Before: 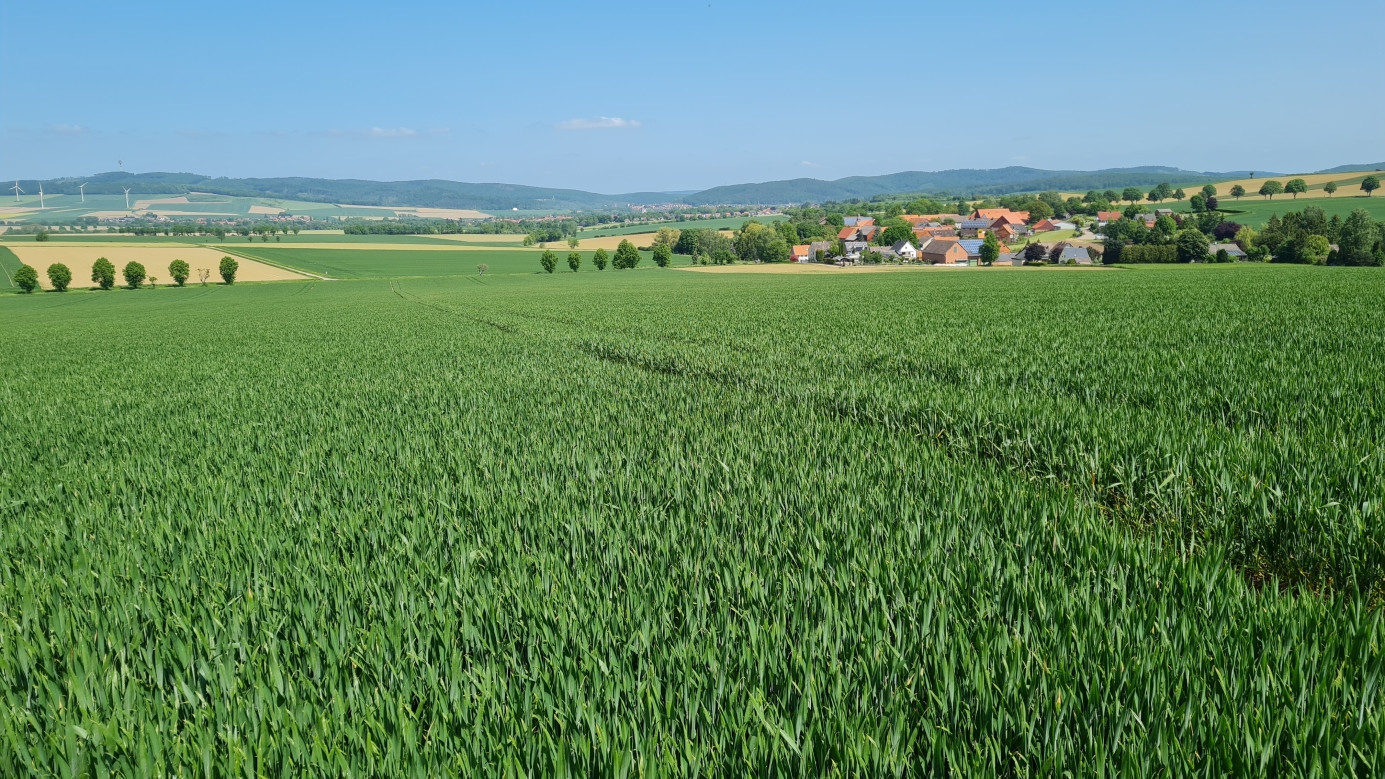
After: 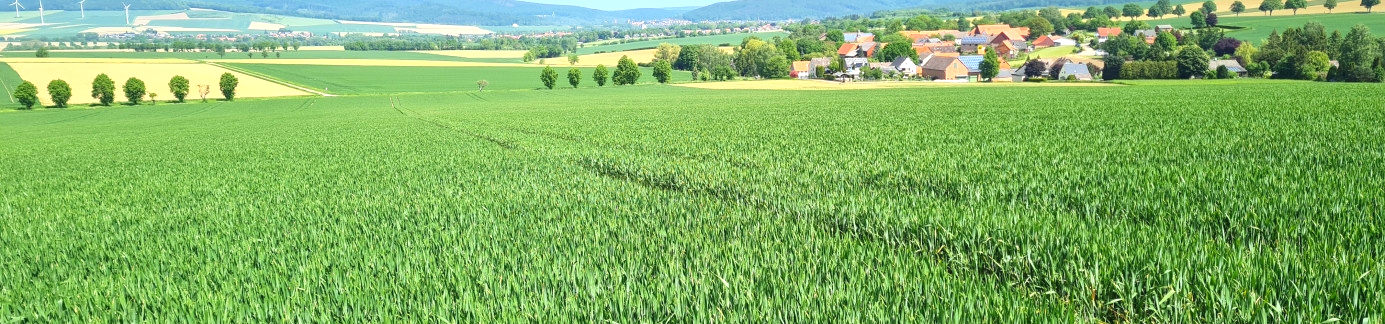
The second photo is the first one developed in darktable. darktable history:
exposure: exposure 0.171 EV, compensate highlight preservation false
tone equalizer: -8 EV -0.739 EV, -7 EV -0.714 EV, -6 EV -0.629 EV, -5 EV -0.41 EV, -3 EV 0.369 EV, -2 EV 0.6 EV, -1 EV 0.687 EV, +0 EV 0.741 EV, smoothing diameter 24.95%, edges refinement/feathering 6.48, preserve details guided filter
crop and rotate: top 23.684%, bottom 34.604%
contrast brightness saturation: contrast 0.031, brightness 0.063, saturation 0.132
